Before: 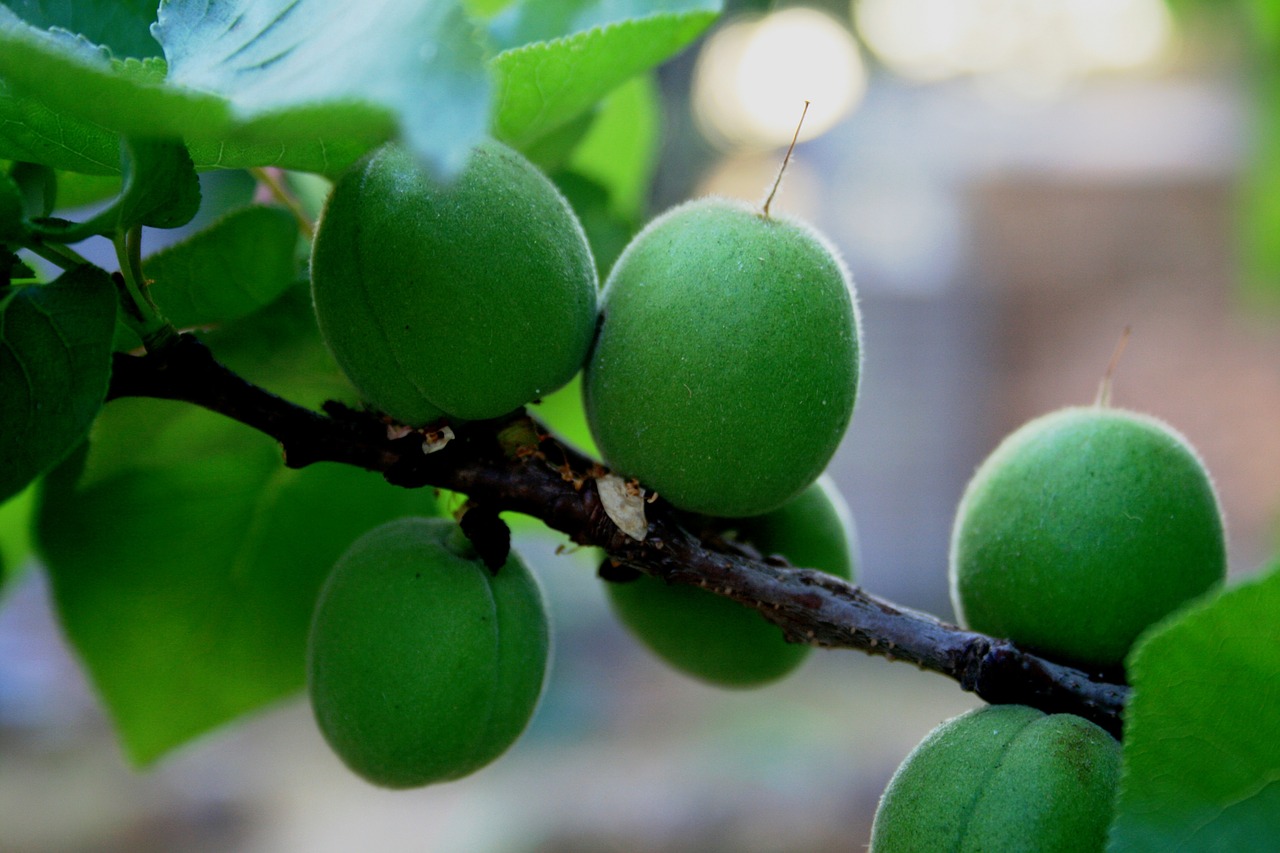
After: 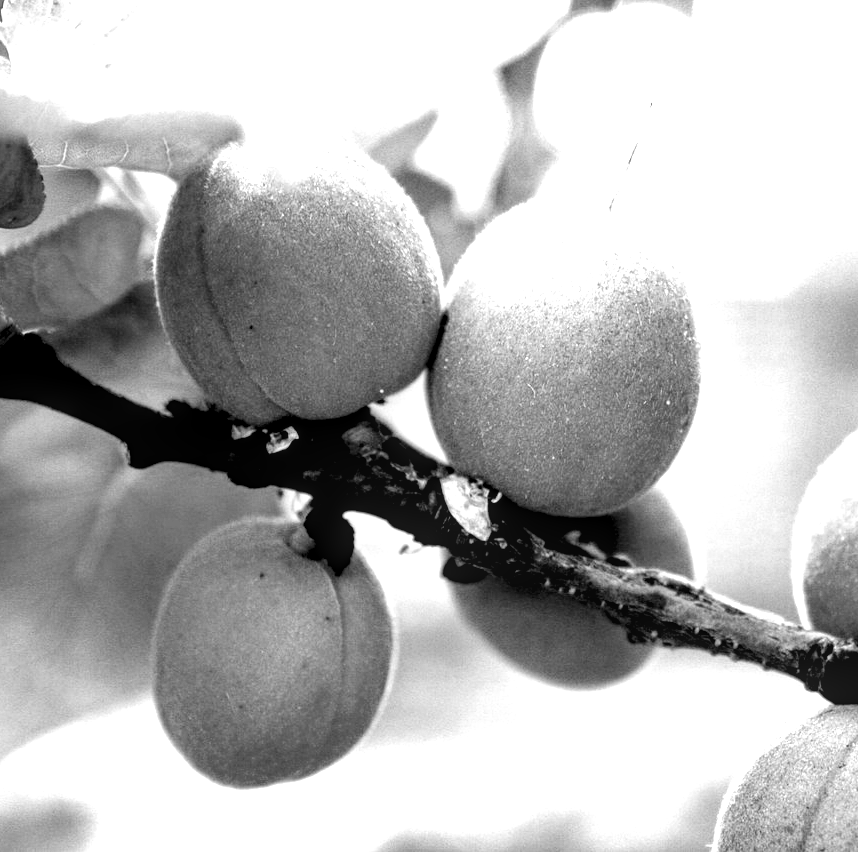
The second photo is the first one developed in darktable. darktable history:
crop and rotate: left 12.261%, right 20.706%
local contrast: on, module defaults
color zones: curves: ch1 [(0, -0.394) (0.143, -0.394) (0.286, -0.394) (0.429, -0.392) (0.571, -0.391) (0.714, -0.391) (0.857, -0.391) (1, -0.394)]
levels: levels [0.129, 0.519, 0.867]
shadows and highlights: shadows 20.77, highlights -35.37, soften with gaussian
tone equalizer: edges refinement/feathering 500, mask exposure compensation -1.57 EV, preserve details no
filmic rgb: black relative exposure -8.03 EV, white relative exposure 3.9 EV, hardness 4.26, color science v6 (2022)
exposure: black level correction 0, exposure 2.147 EV, compensate highlight preservation false
